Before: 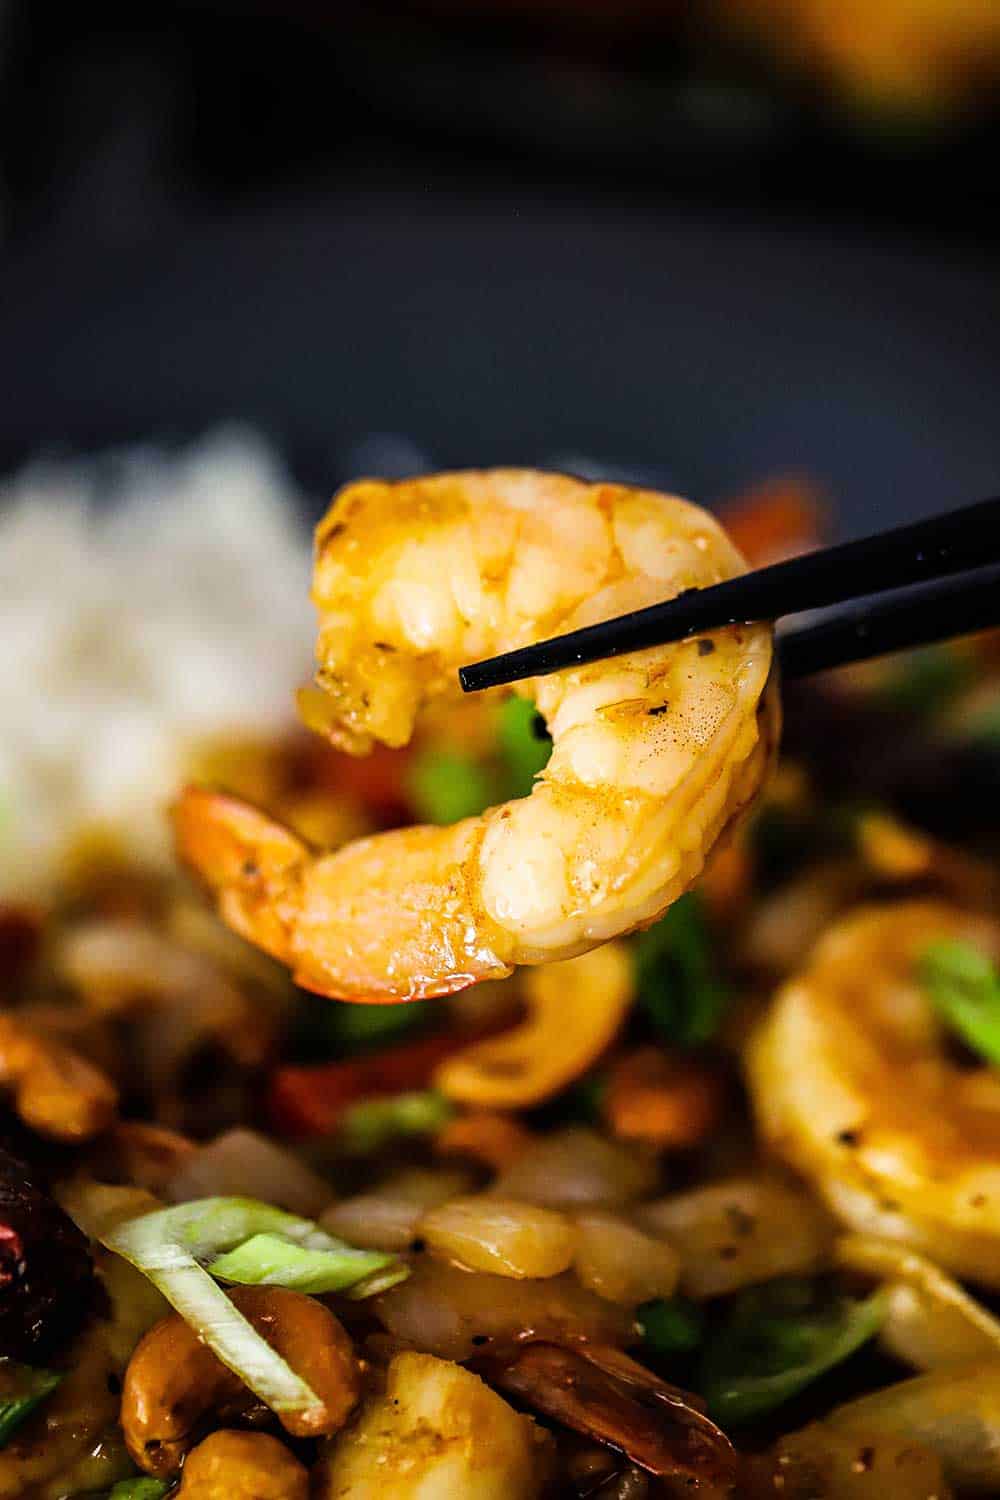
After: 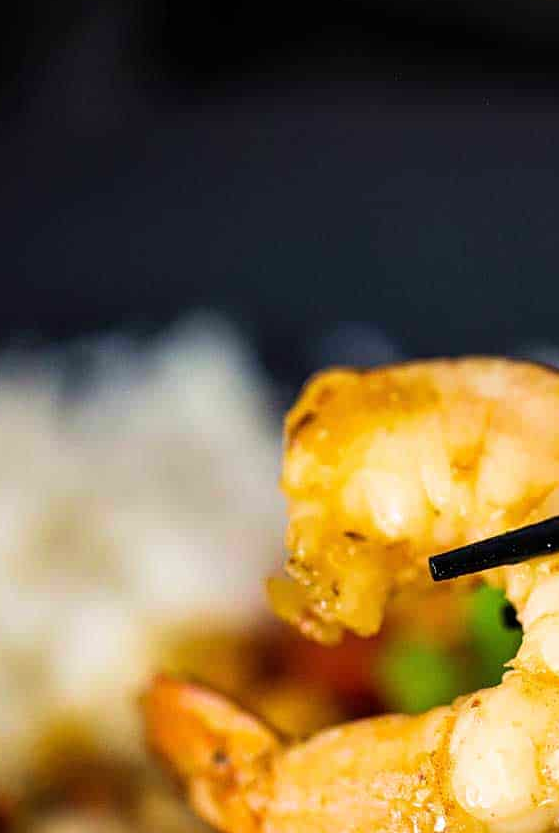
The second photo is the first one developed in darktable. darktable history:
velvia: on, module defaults
crop and rotate: left 3.066%, top 7.485%, right 40.994%, bottom 36.925%
